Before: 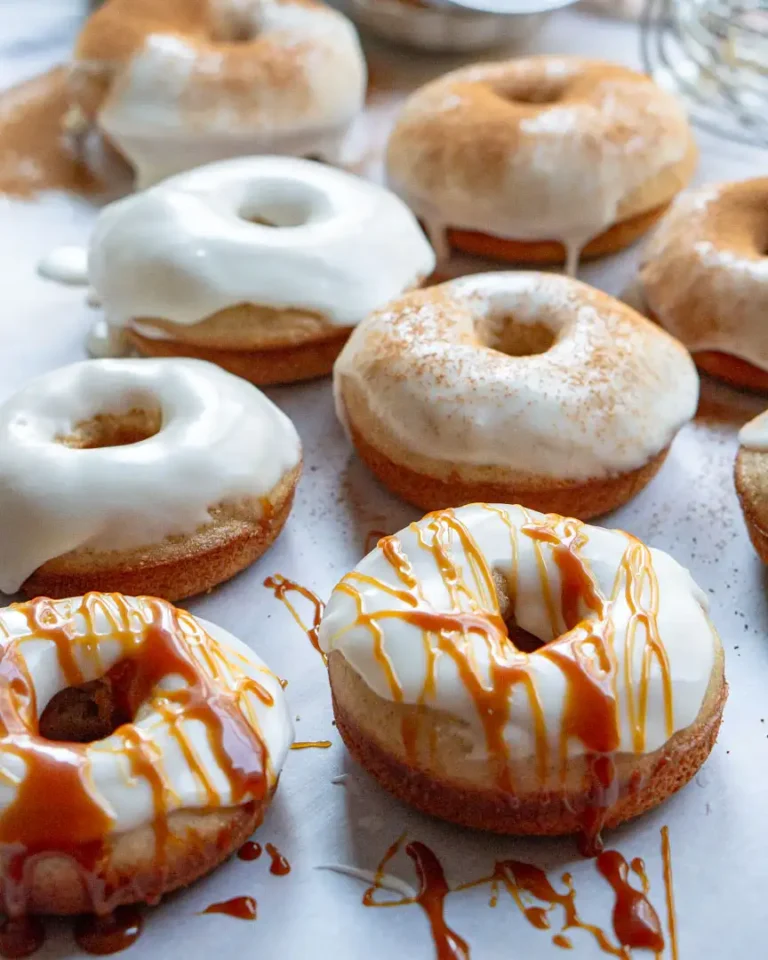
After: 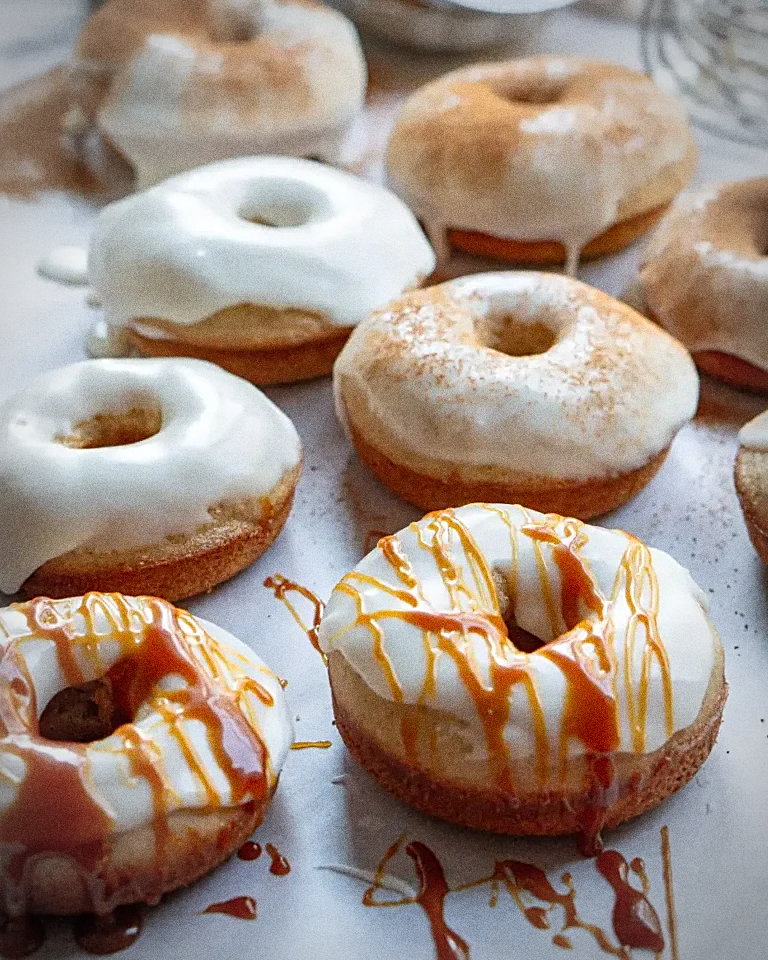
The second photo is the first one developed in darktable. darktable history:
vignetting: automatic ratio true
sharpen: on, module defaults
grain: coarseness 0.09 ISO, strength 40%
